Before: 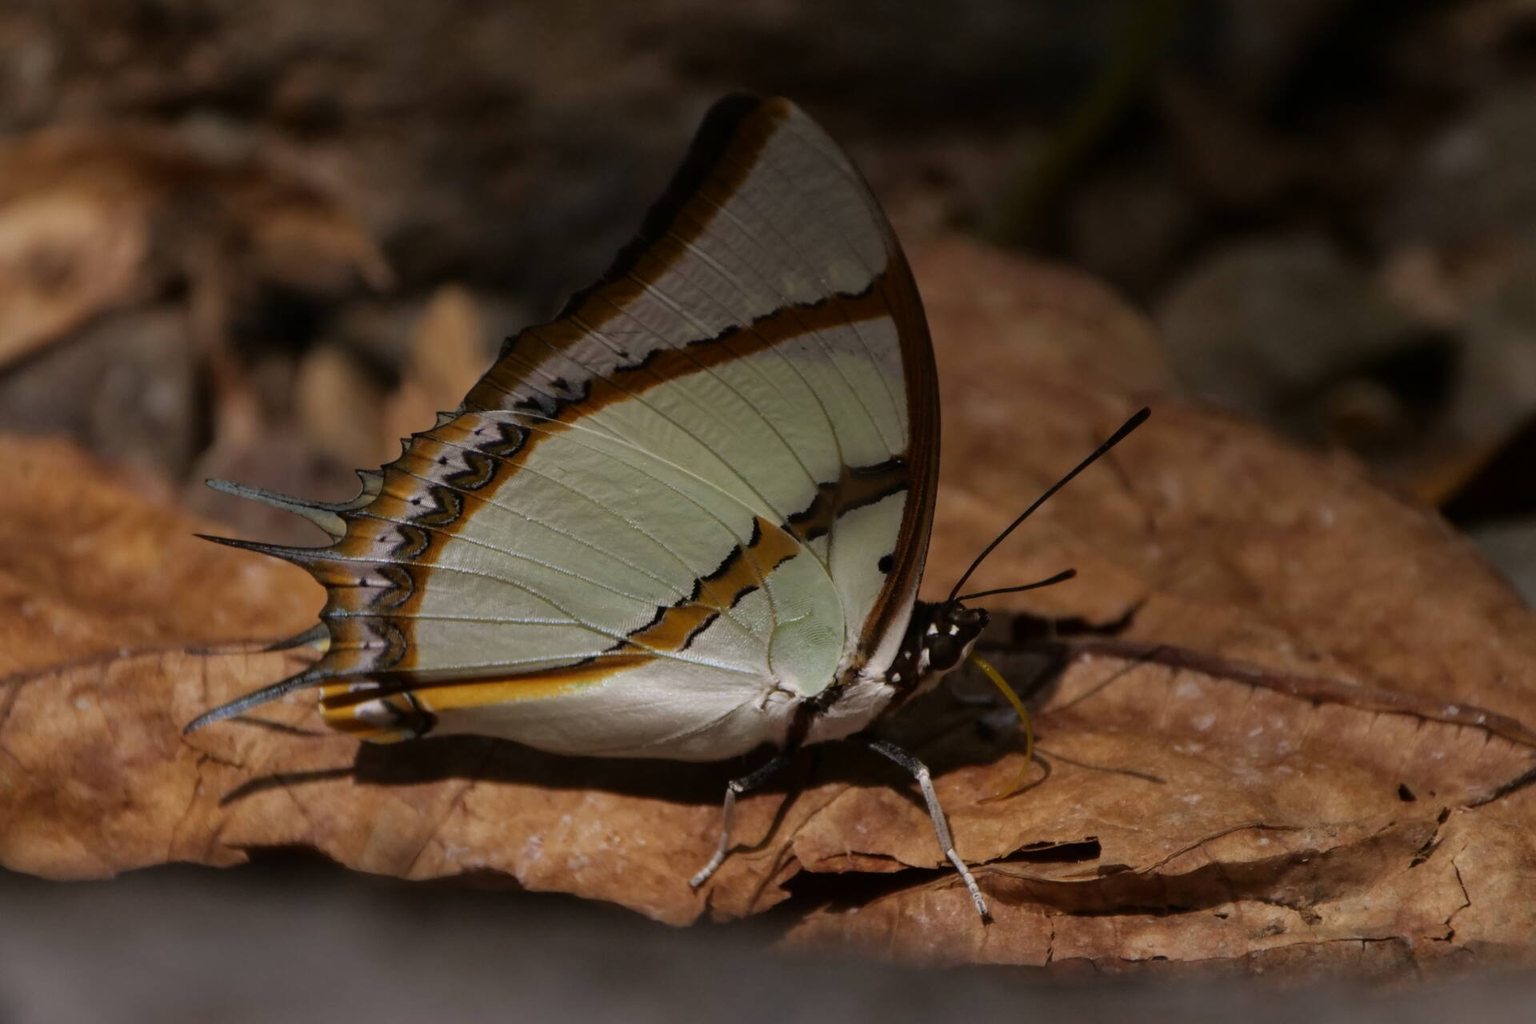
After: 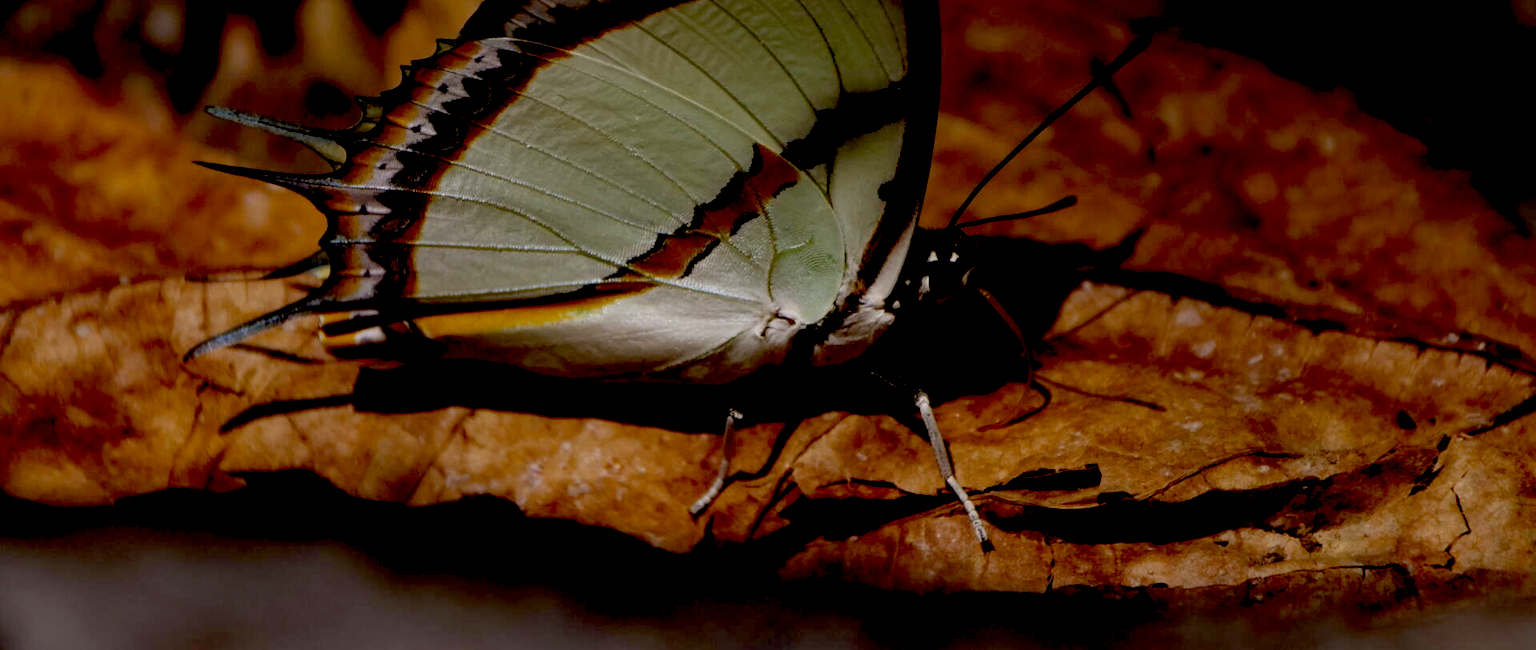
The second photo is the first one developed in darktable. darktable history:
crop and rotate: top 36.407%
exposure: black level correction 0.056, exposure -0.03 EV, compensate highlight preservation false
